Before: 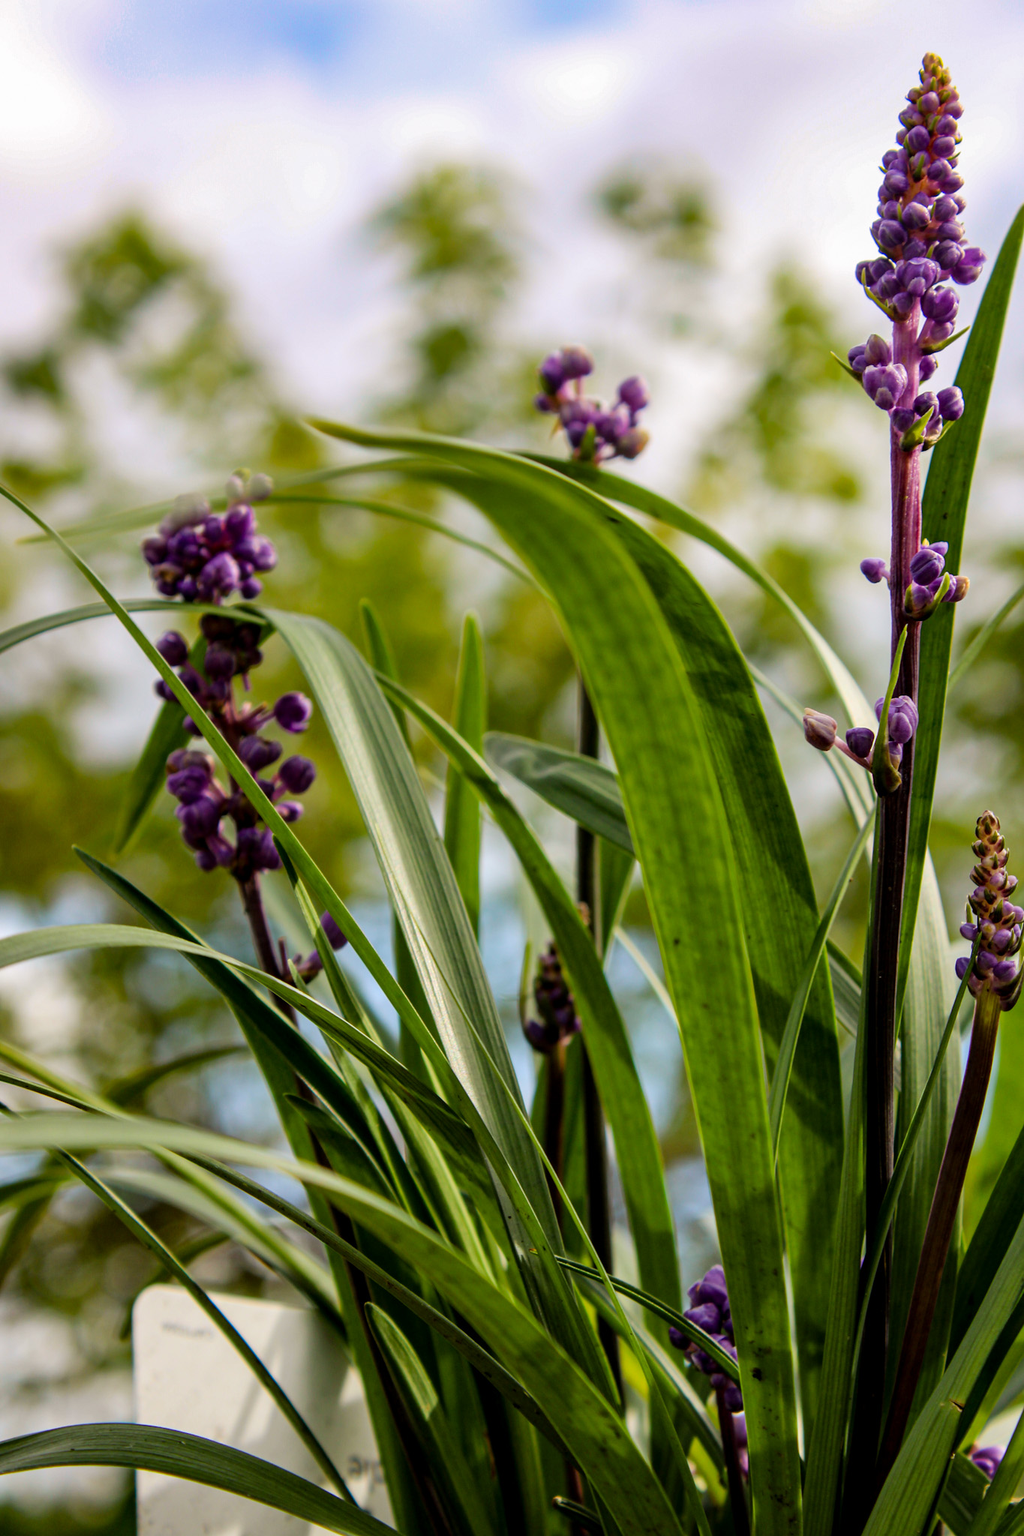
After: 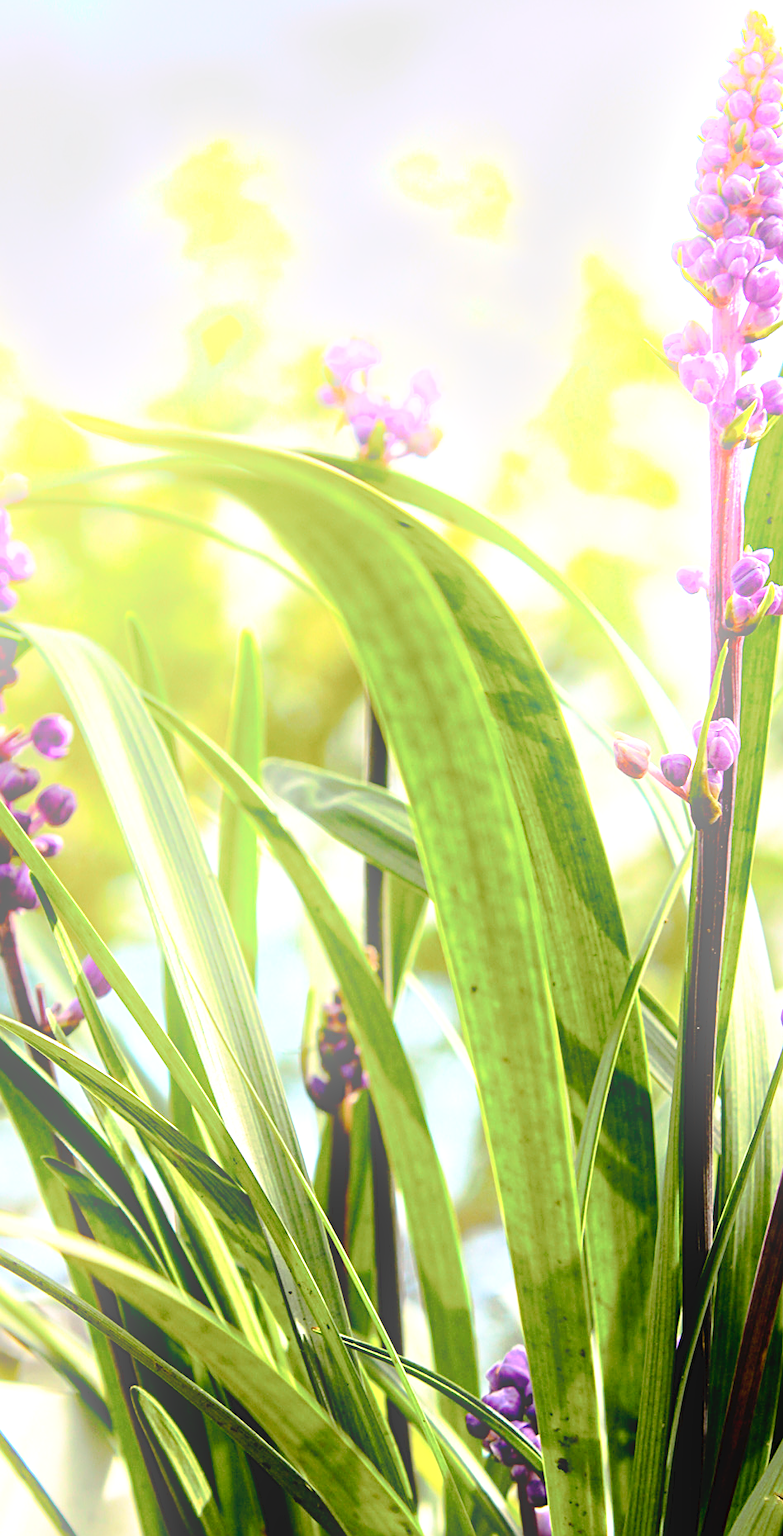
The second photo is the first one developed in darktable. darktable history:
tone curve: curves: ch0 [(0, 0) (0.003, 0.03) (0.011, 0.03) (0.025, 0.033) (0.044, 0.038) (0.069, 0.057) (0.1, 0.109) (0.136, 0.174) (0.177, 0.243) (0.224, 0.313) (0.277, 0.391) (0.335, 0.464) (0.399, 0.515) (0.468, 0.563) (0.543, 0.616) (0.623, 0.679) (0.709, 0.766) (0.801, 0.865) (0.898, 0.948) (1, 1)], preserve colors none
crop and rotate: left 24.034%, top 2.838%, right 6.406%, bottom 6.299%
tone equalizer: -8 EV -0.417 EV, -7 EV -0.389 EV, -6 EV -0.333 EV, -5 EV -0.222 EV, -3 EV 0.222 EV, -2 EV 0.333 EV, -1 EV 0.389 EV, +0 EV 0.417 EV, edges refinement/feathering 500, mask exposure compensation -1.57 EV, preserve details no
sharpen: on, module defaults
exposure: black level correction 0, exposure 0.95 EV, compensate exposure bias true, compensate highlight preservation false
bloom: on, module defaults
